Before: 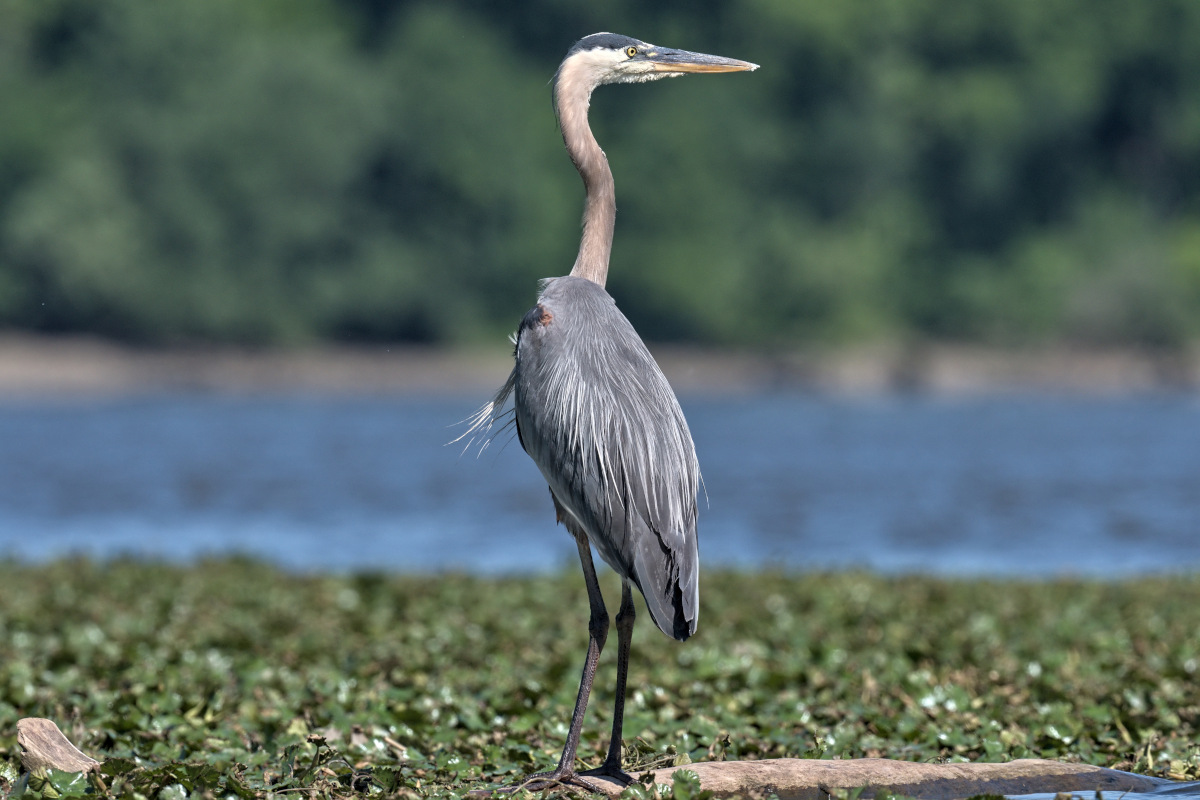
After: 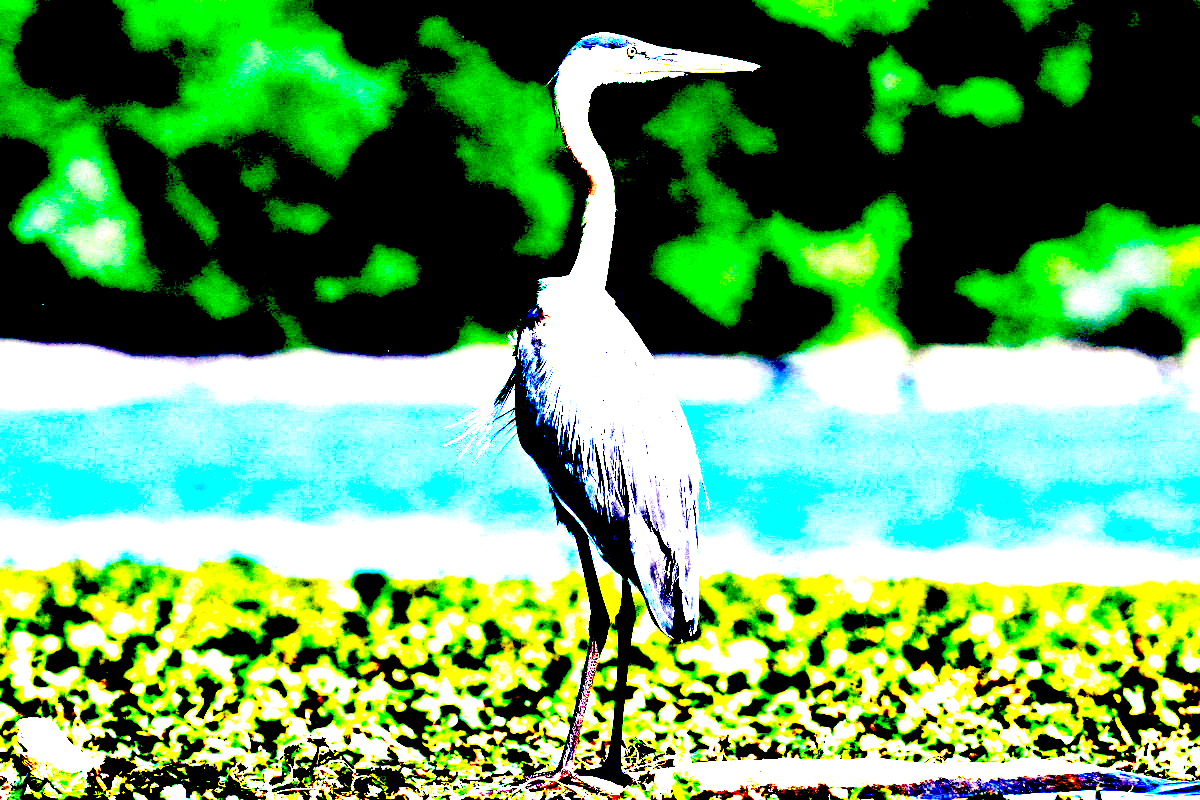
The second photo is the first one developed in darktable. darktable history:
exposure: black level correction 0.1, exposure 2.916 EV, compensate highlight preservation false
